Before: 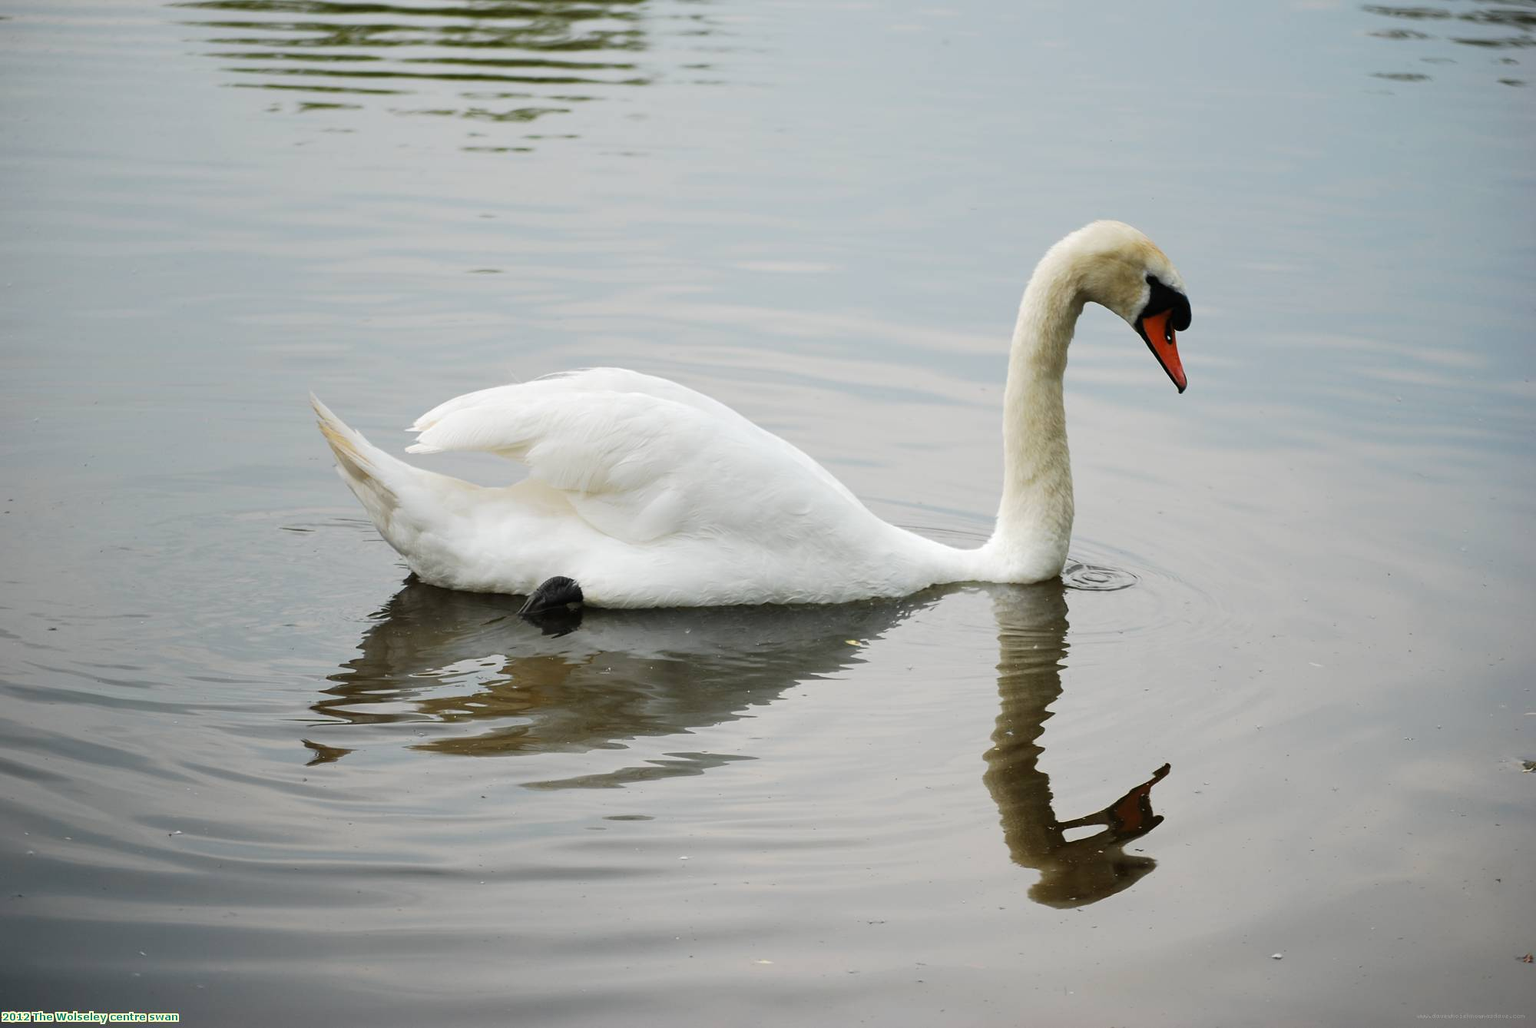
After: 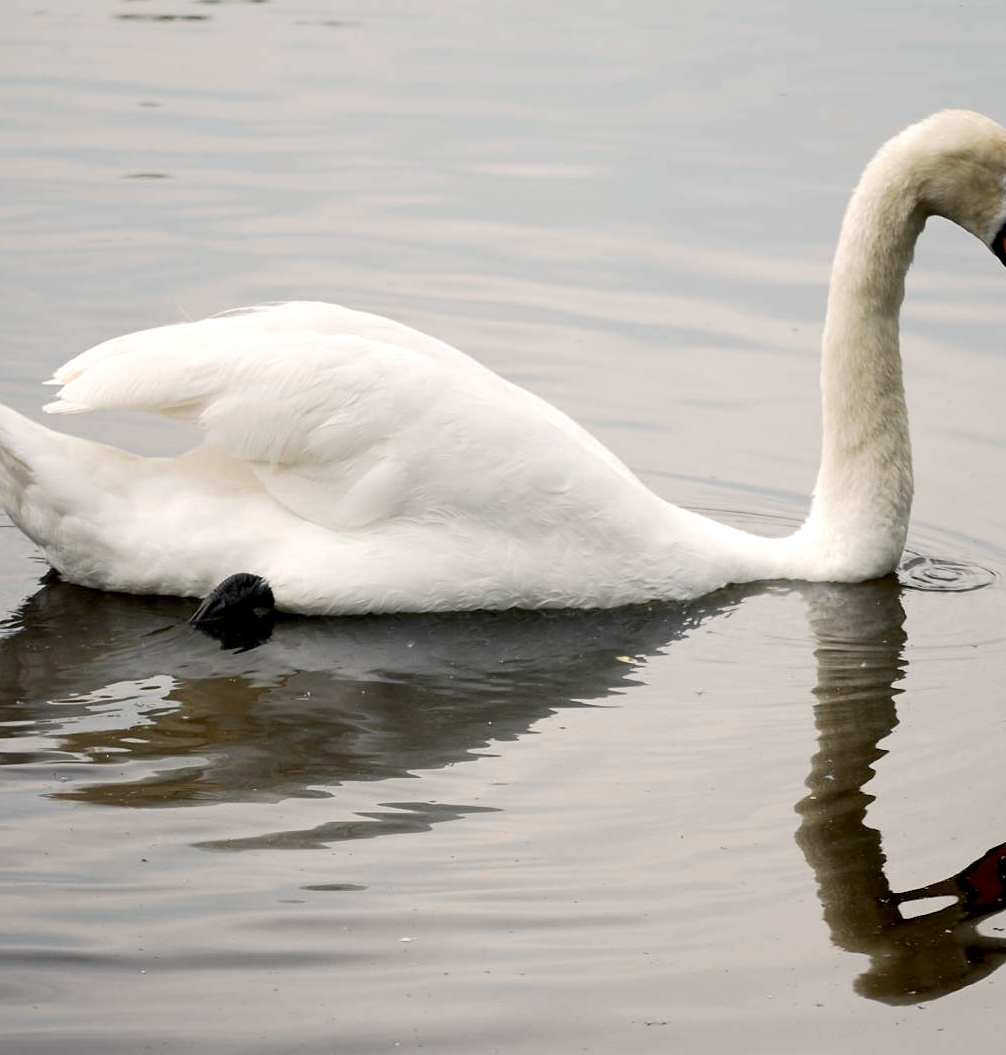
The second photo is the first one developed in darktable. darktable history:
crop and rotate: angle 0.022°, left 24.269%, top 13.226%, right 25.398%, bottom 7.868%
exposure: black level correction 0.01, exposure 0.016 EV, compensate highlight preservation false
color balance rgb: shadows lift › chroma 3.122%, shadows lift › hue 278.1°, highlights gain › chroma 1.354%, highlights gain › hue 56.38°, linear chroma grading › shadows -2.383%, linear chroma grading › highlights -14.122%, linear chroma grading › global chroma -9.353%, linear chroma grading › mid-tones -9.744%, perceptual saturation grading › global saturation 0.371%, perceptual brilliance grading › highlights 5.363%, perceptual brilliance grading › shadows -9.97%
